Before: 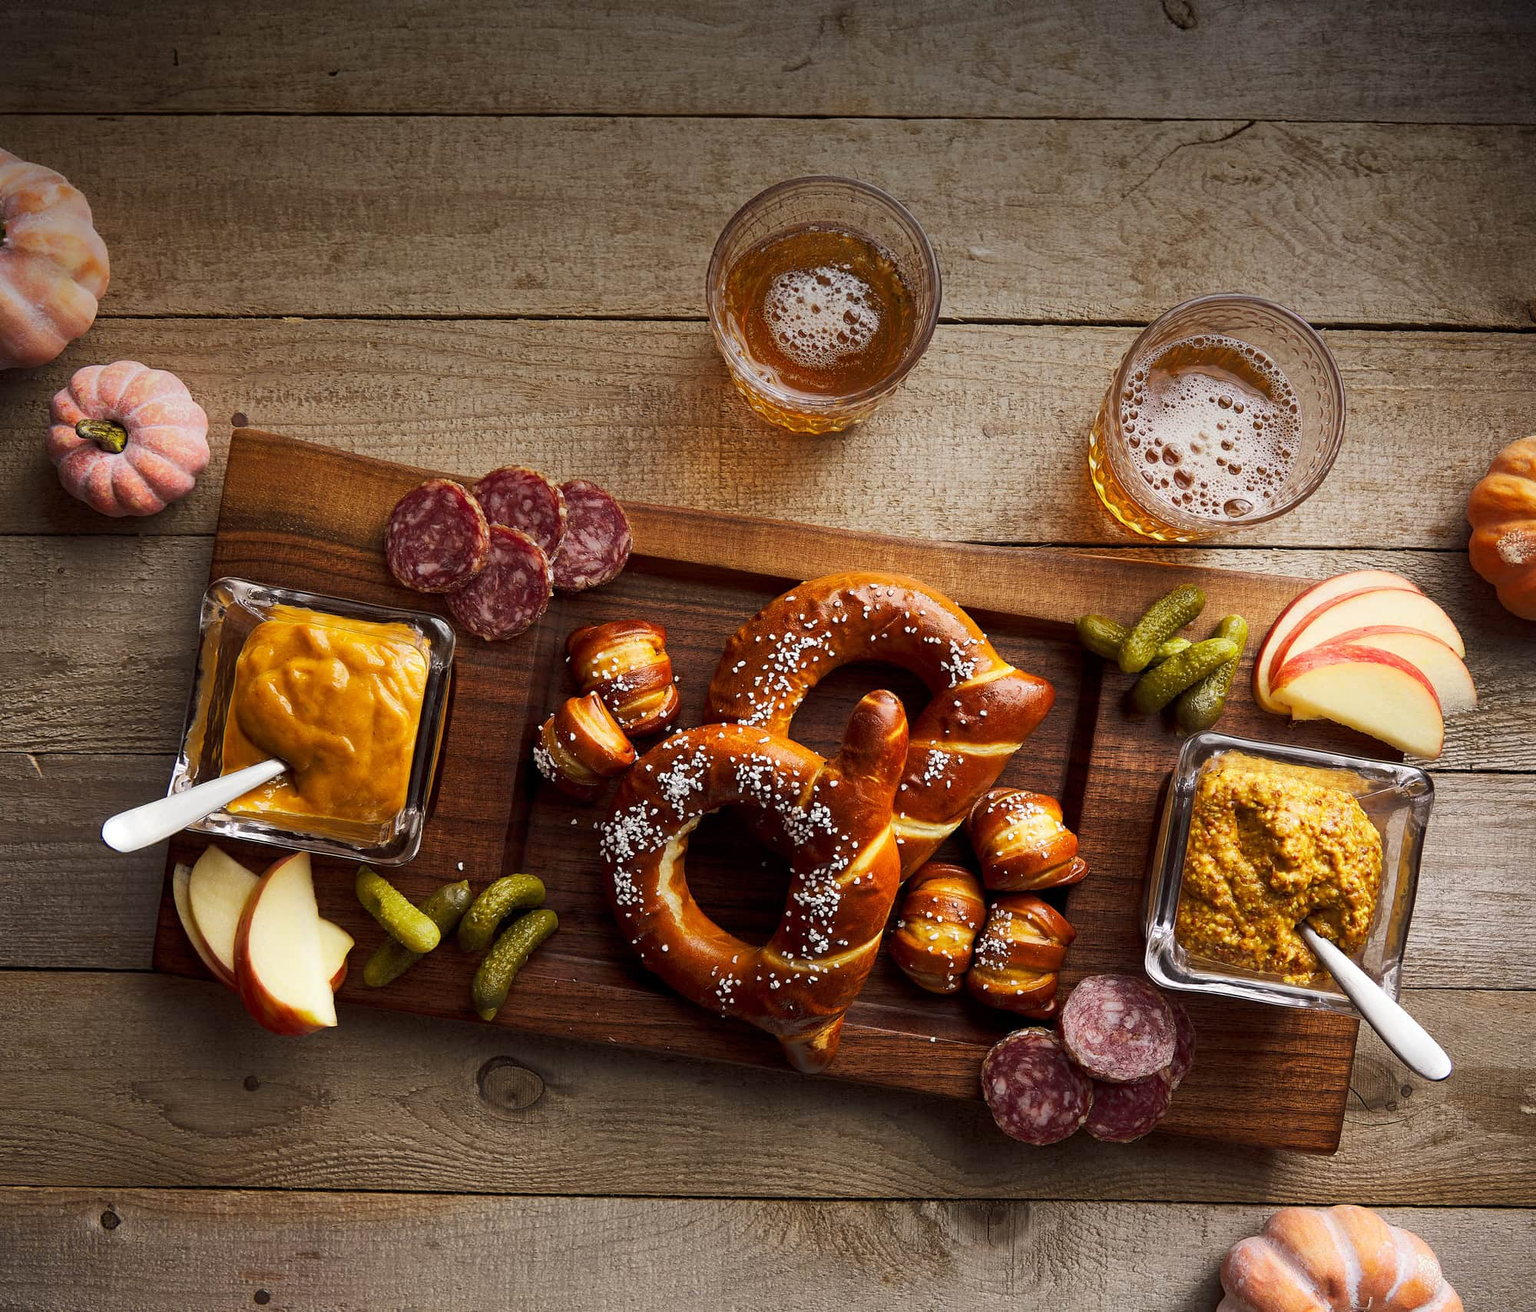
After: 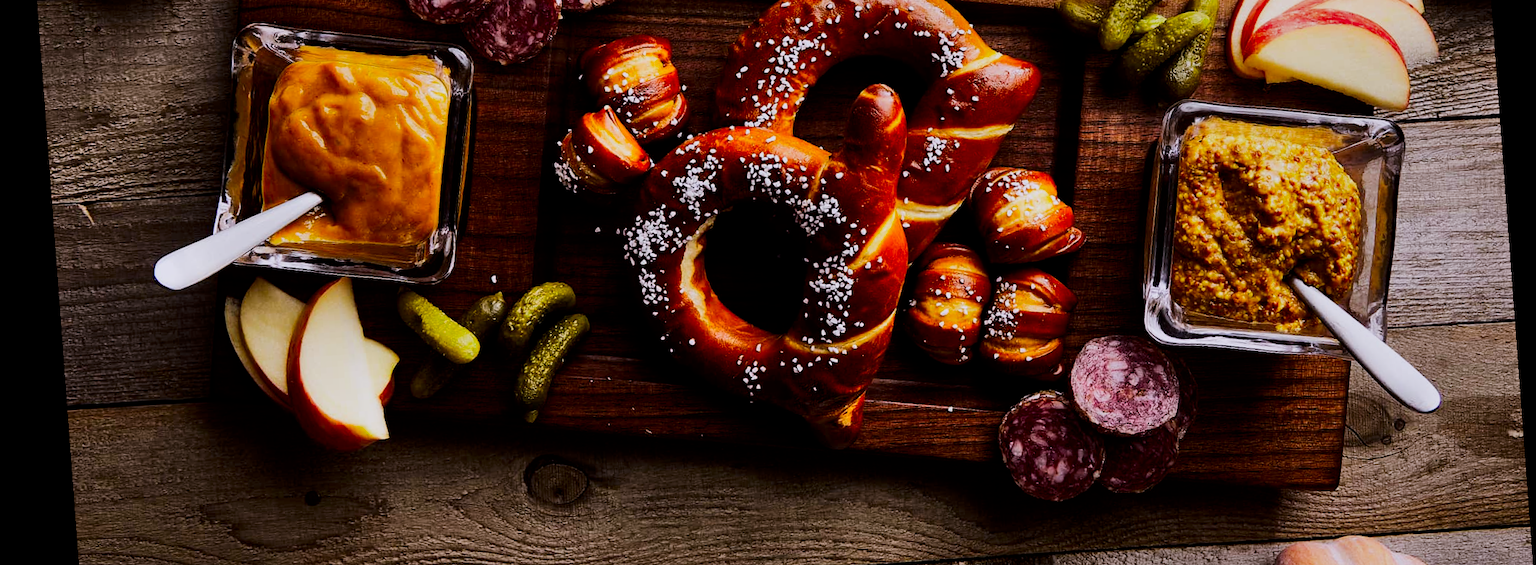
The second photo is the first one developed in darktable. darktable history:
contrast brightness saturation: brightness -0.25, saturation 0.2
white balance: red 1.004, blue 1.096
filmic rgb: black relative exposure -5 EV, hardness 2.88, contrast 1.3, highlights saturation mix -30%
vibrance: vibrance 14%
crop: top 45.551%, bottom 12.262%
exposure: black level correction -0.003, exposure 0.04 EV, compensate highlight preservation false
shadows and highlights: shadows 37.27, highlights -28.18, soften with gaussian
rotate and perspective: rotation -4.25°, automatic cropping off
